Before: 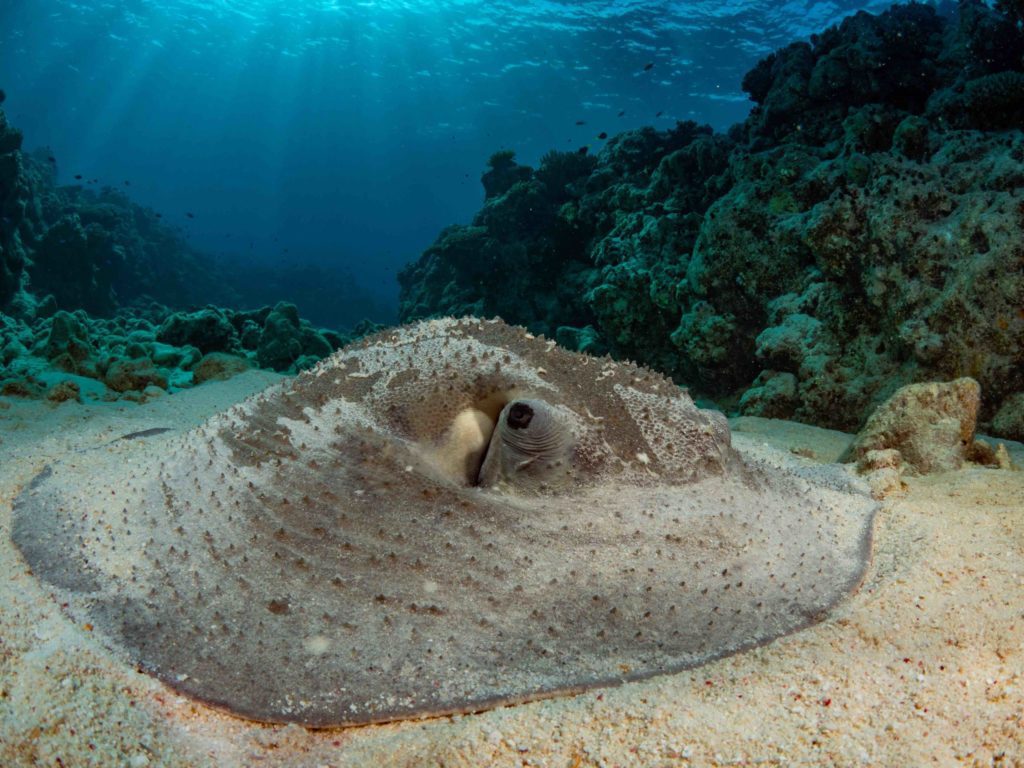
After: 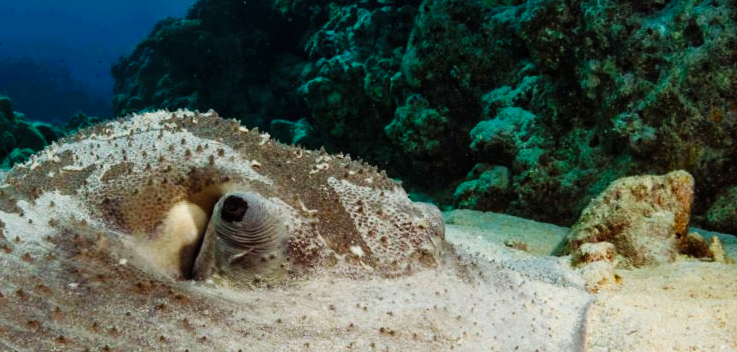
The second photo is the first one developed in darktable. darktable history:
crop and rotate: left 27.938%, top 27.046%, bottom 27.046%
base curve: curves: ch0 [(0, 0) (0.036, 0.025) (0.121, 0.166) (0.206, 0.329) (0.605, 0.79) (1, 1)], preserve colors none
